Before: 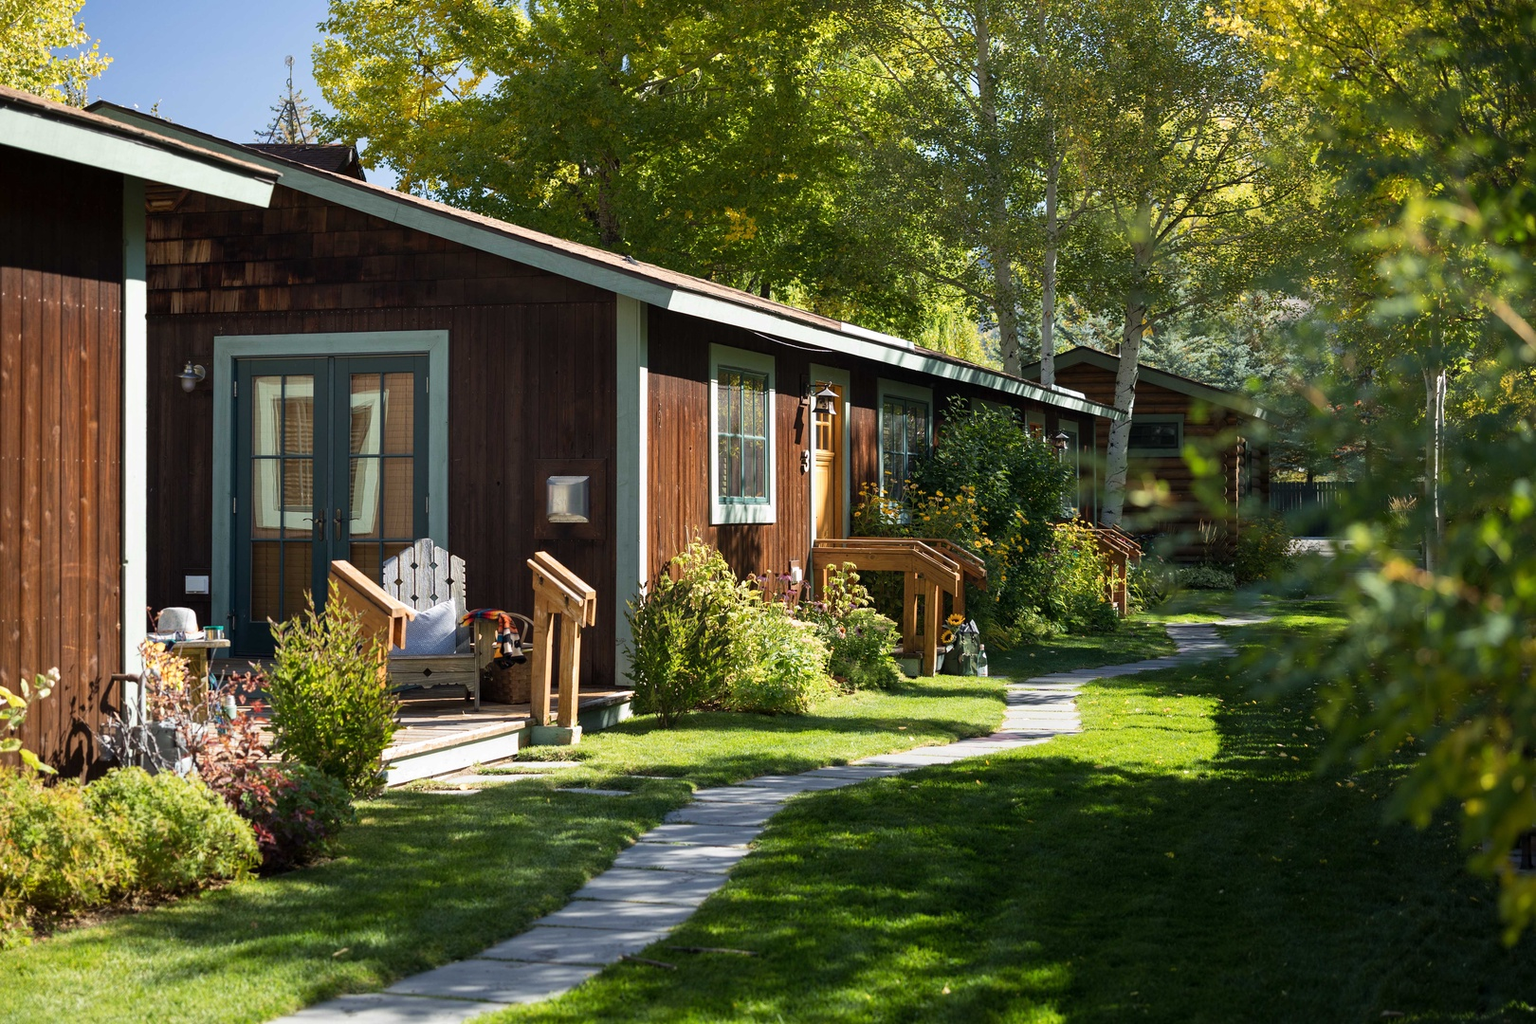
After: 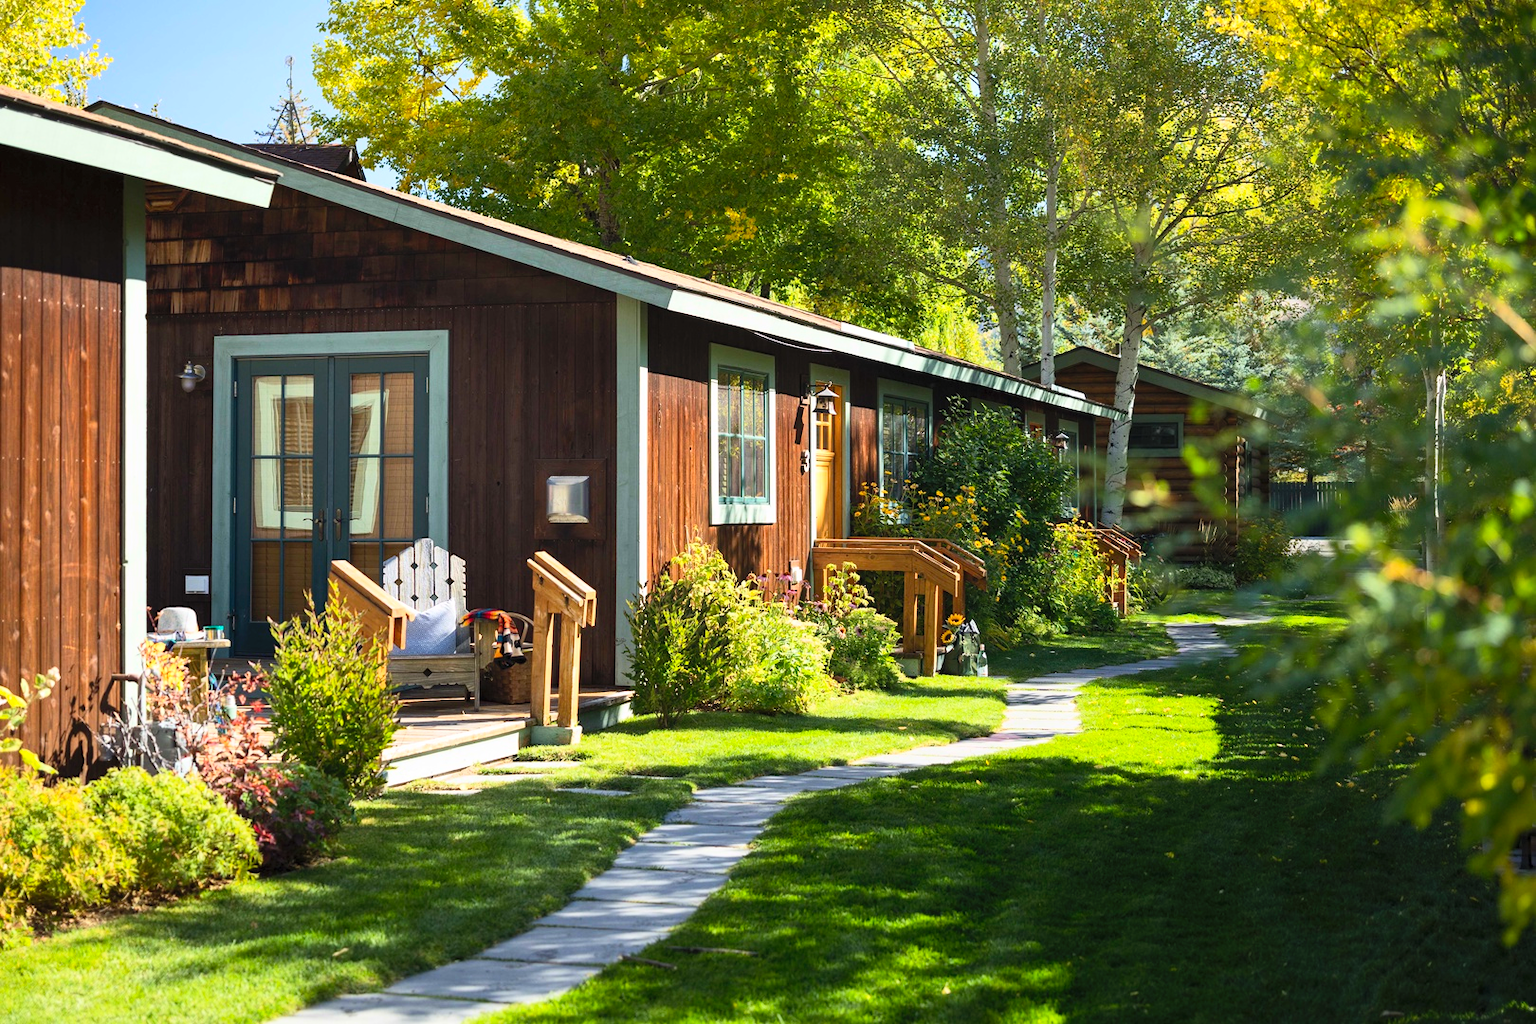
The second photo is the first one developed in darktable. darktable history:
contrast brightness saturation: contrast 0.243, brightness 0.266, saturation 0.39
